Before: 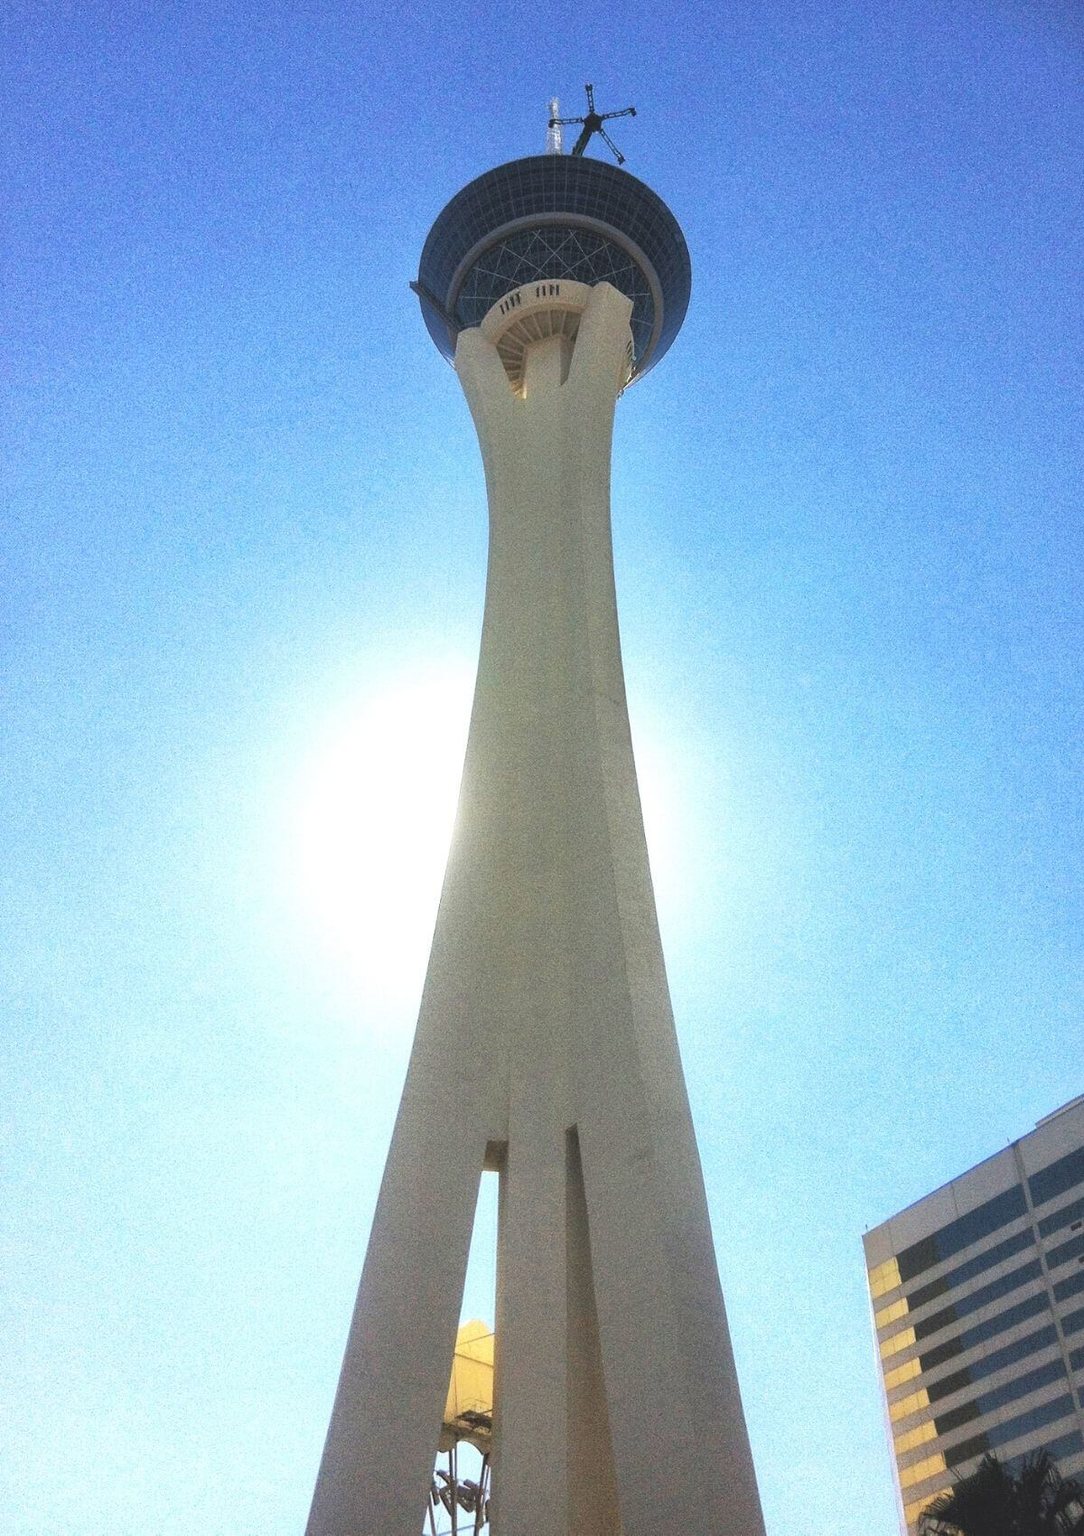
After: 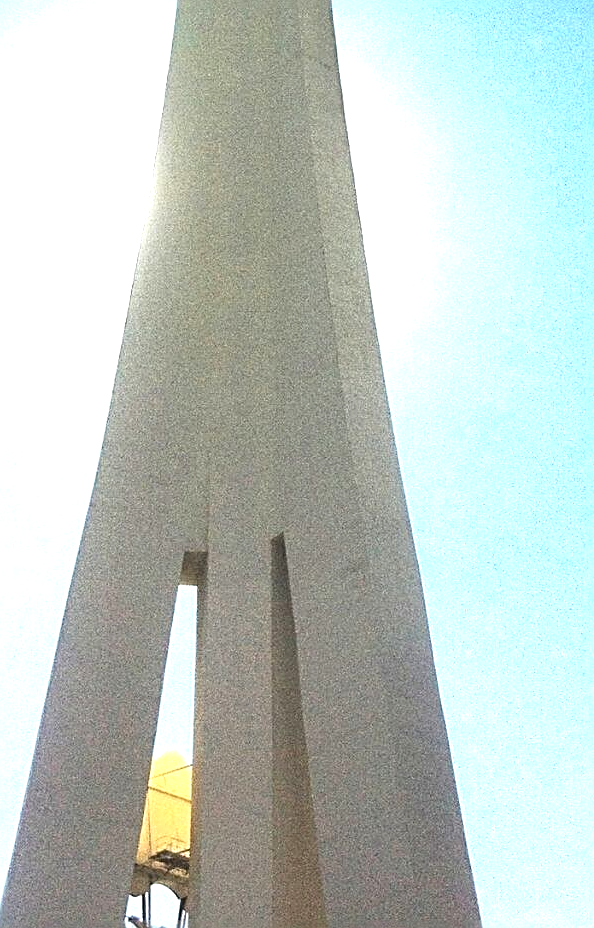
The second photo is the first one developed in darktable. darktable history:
exposure: black level correction 0.001, exposure 0.498 EV, compensate highlight preservation false
sharpen: radius 2.807, amount 0.711
crop: left 29.587%, top 41.851%, right 20.866%, bottom 3.51%
